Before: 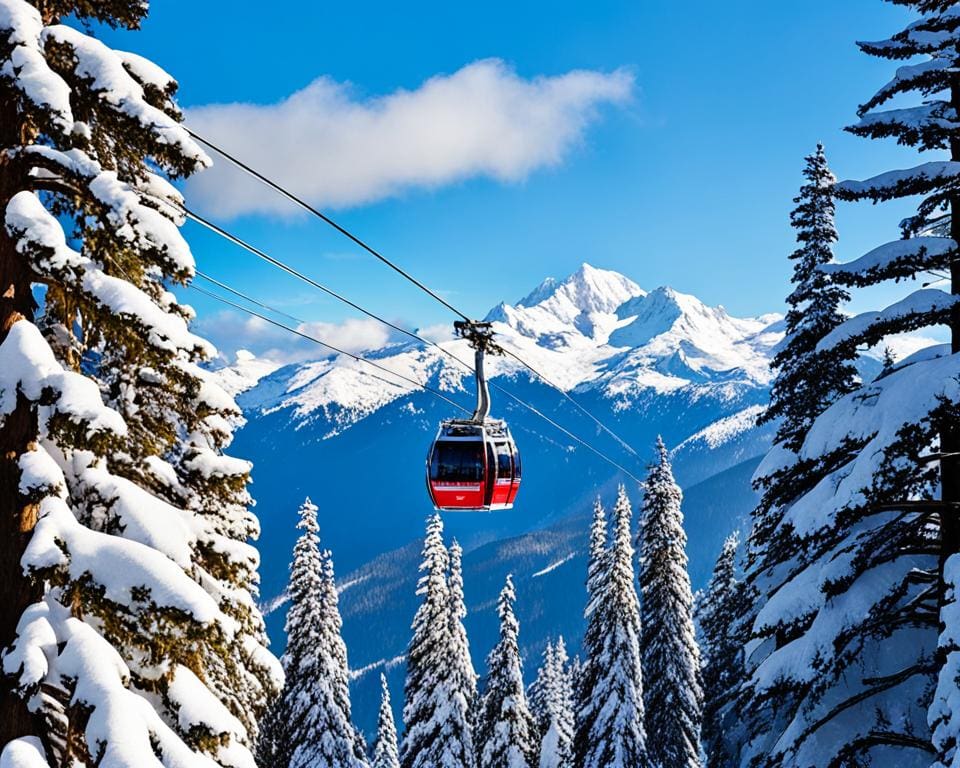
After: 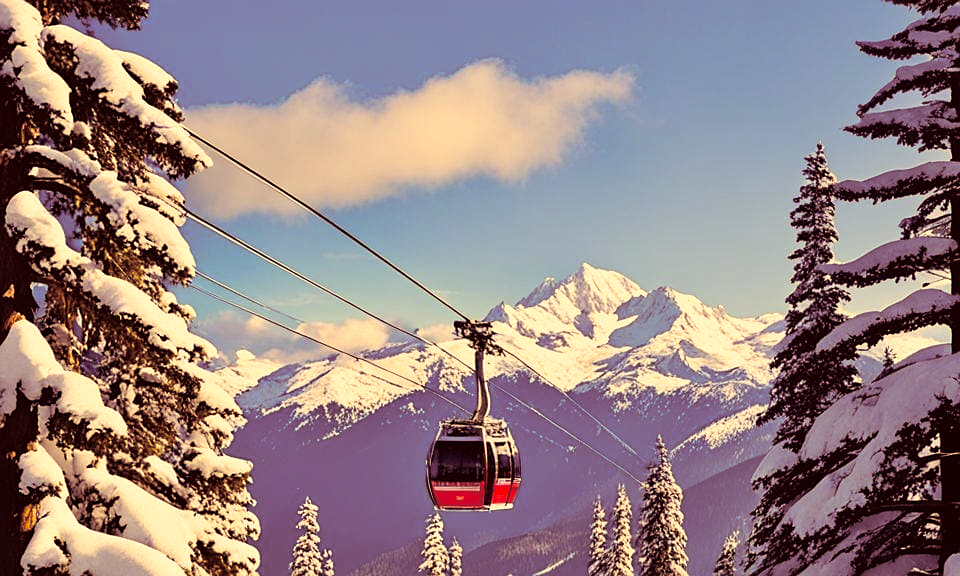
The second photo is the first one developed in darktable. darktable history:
crop: bottom 24.967%
sharpen: radius 1.272, amount 0.305, threshold 0
color correction: highlights a* 10.12, highlights b* 39.04, shadows a* 14.62, shadows b* 3.37
split-toning: on, module defaults
